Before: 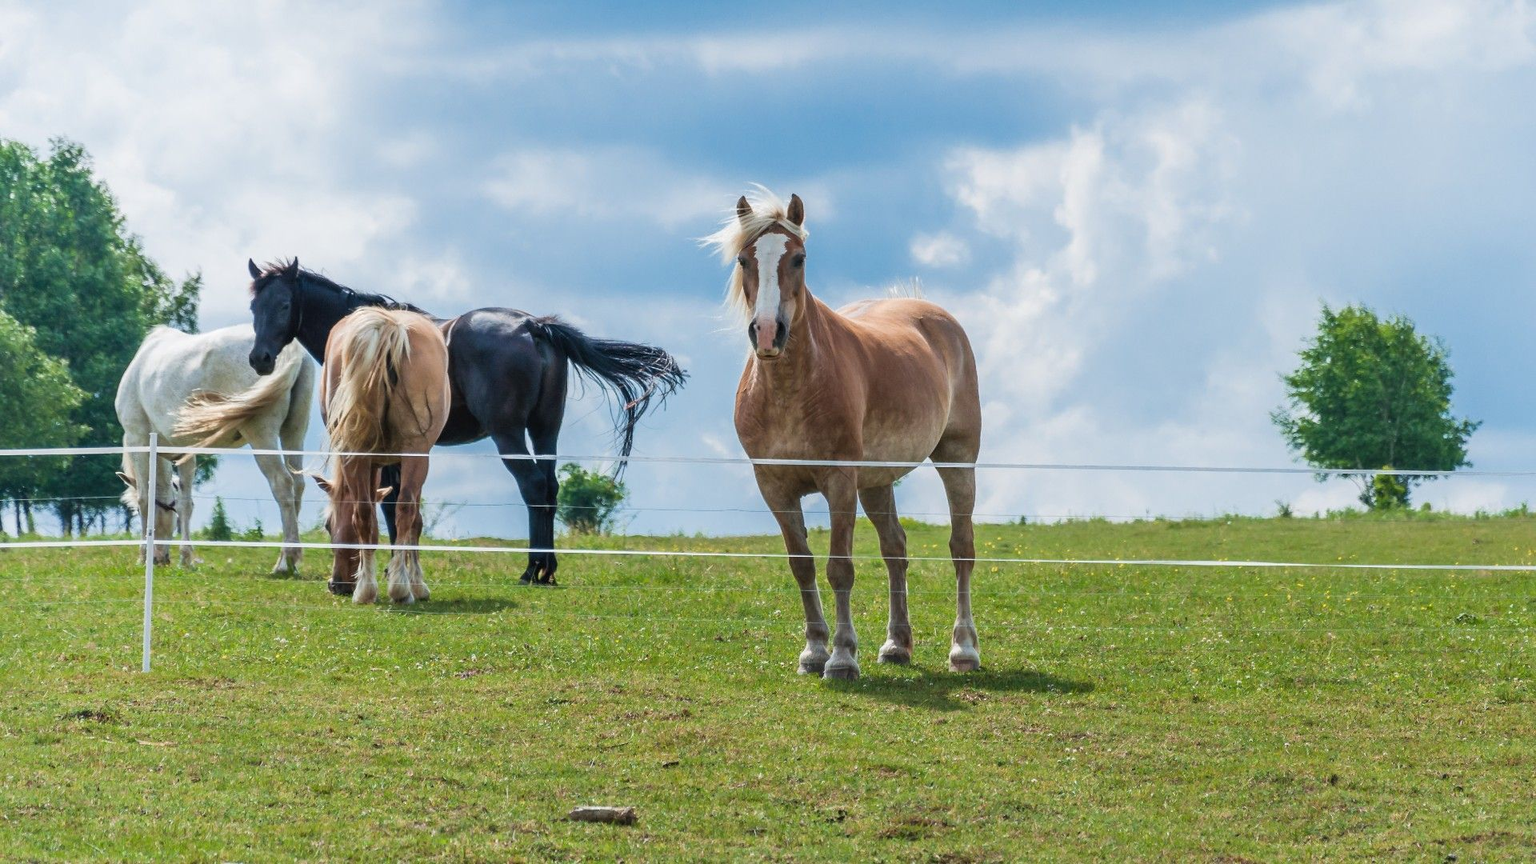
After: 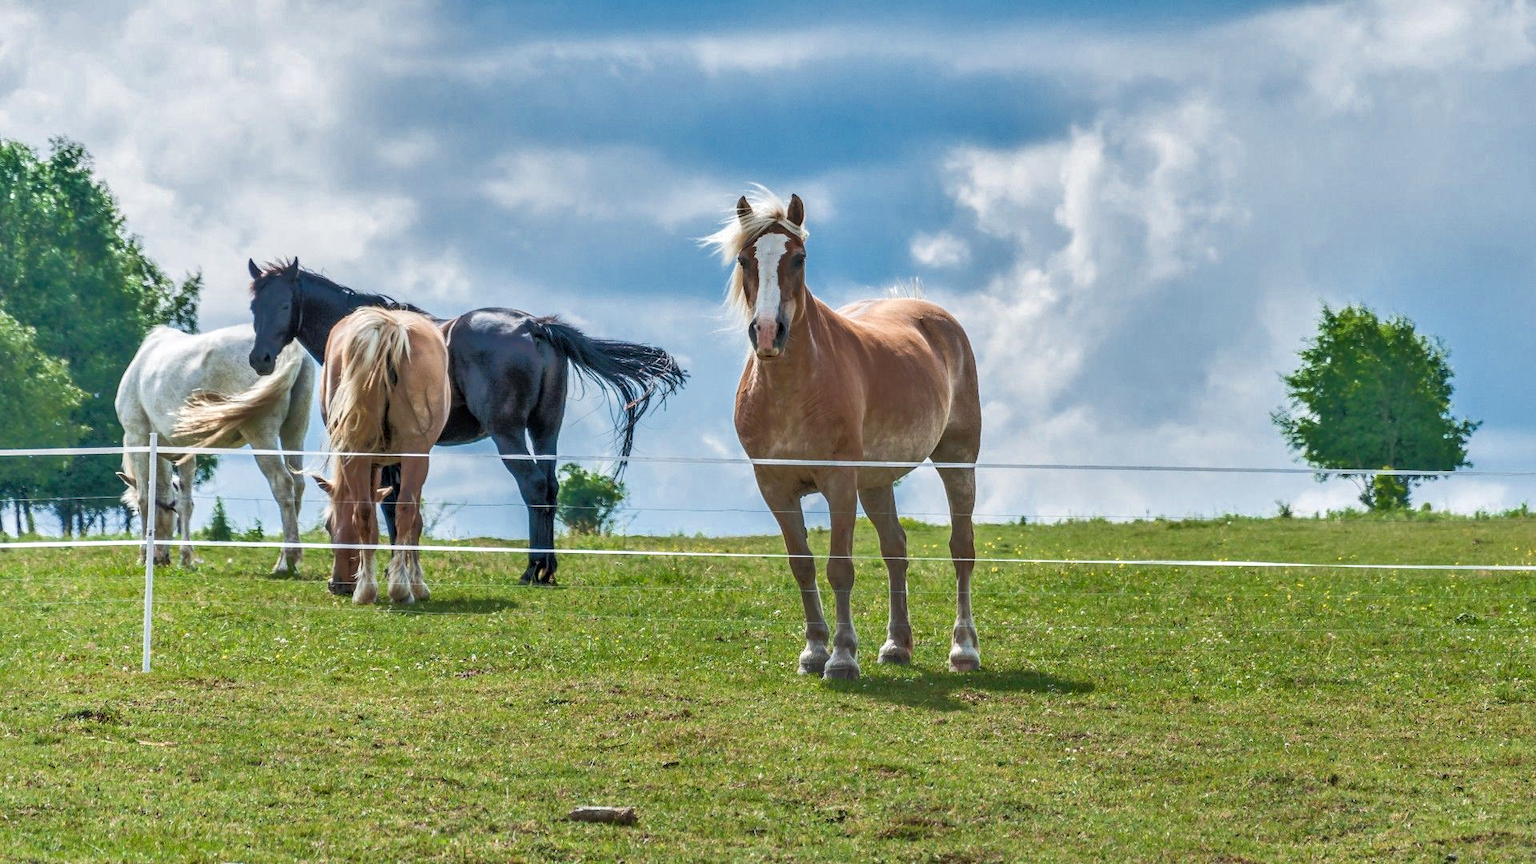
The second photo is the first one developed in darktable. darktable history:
tone equalizer: -8 EV -0.528 EV, -7 EV -0.319 EV, -6 EV -0.083 EV, -5 EV 0.413 EV, -4 EV 0.985 EV, -3 EV 0.791 EV, -2 EV -0.01 EV, -1 EV 0.14 EV, +0 EV -0.012 EV, smoothing 1
local contrast: detail 130%
shadows and highlights: soften with gaussian
color zones: curves: ch0 [(0, 0.5) (0.143, 0.5) (0.286, 0.5) (0.429, 0.5) (0.62, 0.489) (0.714, 0.445) (0.844, 0.496) (1, 0.5)]; ch1 [(0, 0.5) (0.143, 0.5) (0.286, 0.5) (0.429, 0.5) (0.571, 0.5) (0.714, 0.523) (0.857, 0.5) (1, 0.5)]
